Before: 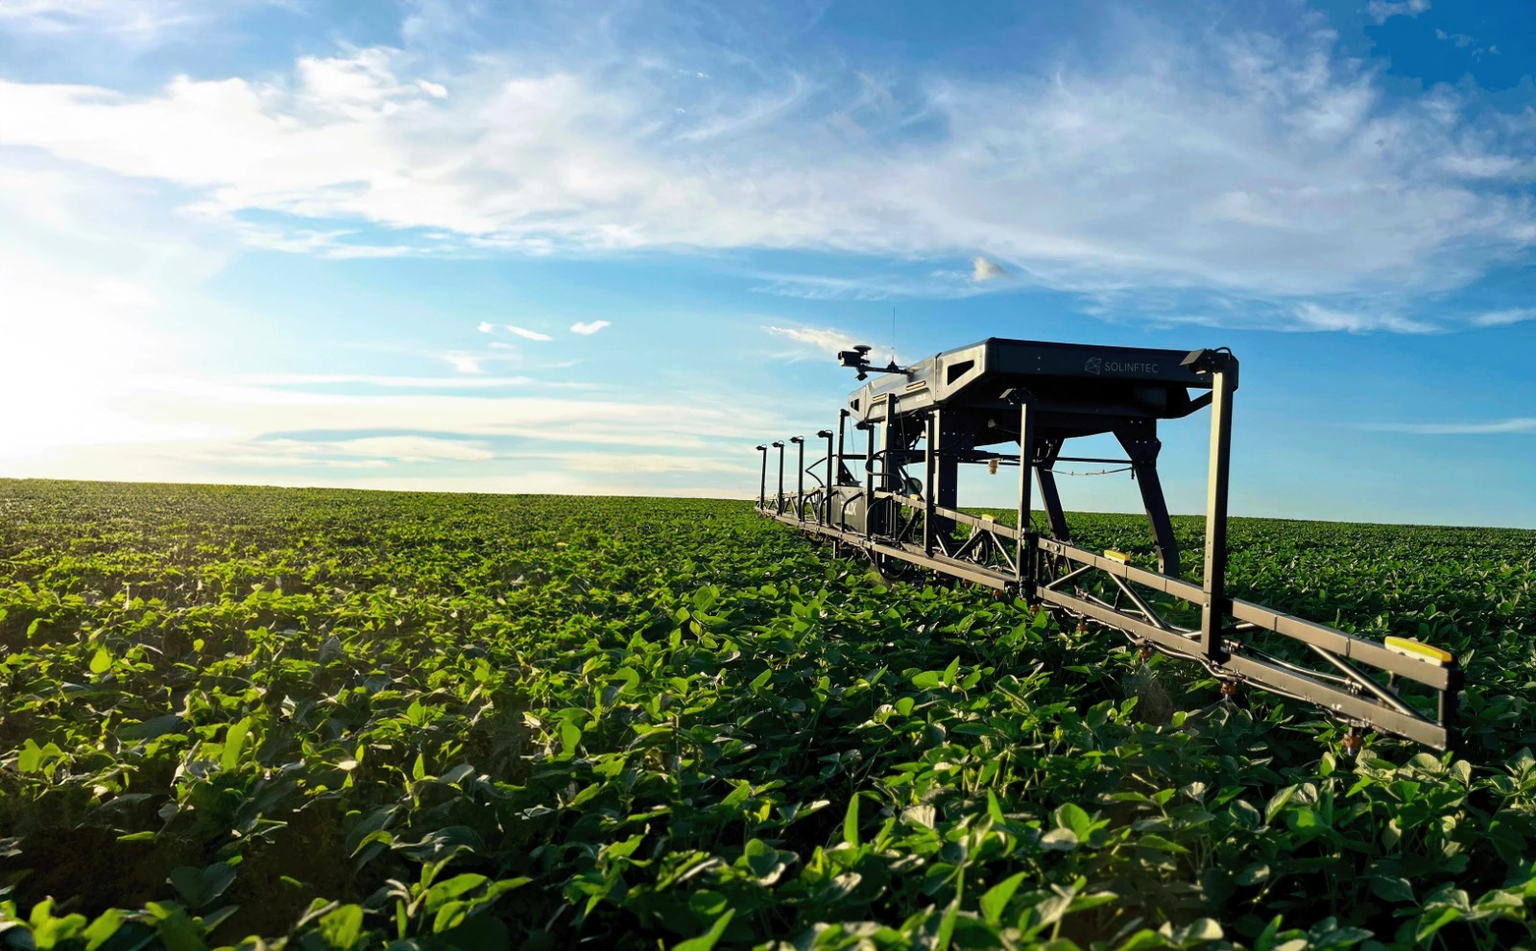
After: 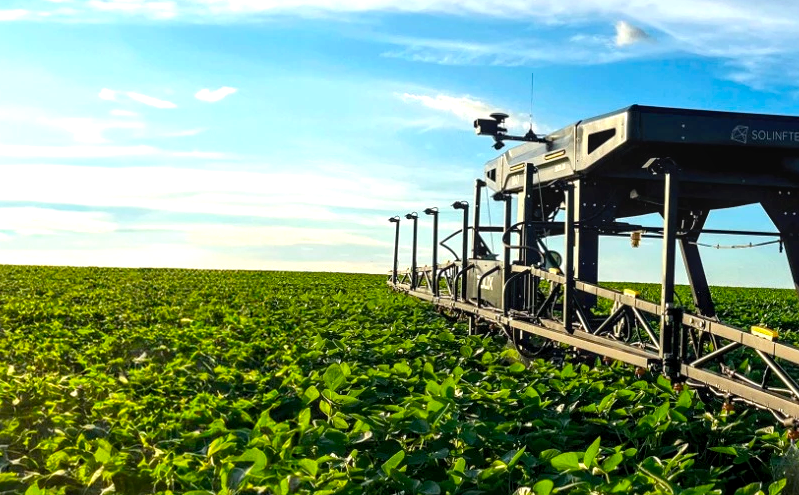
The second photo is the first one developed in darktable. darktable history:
local contrast: detail 130%
exposure: black level correction 0.001, exposure 0.5 EV, compensate exposure bias true, compensate highlight preservation false
color balance rgb: linear chroma grading › shadows -8%, linear chroma grading › global chroma 10%, perceptual saturation grading › global saturation 2%, perceptual saturation grading › highlights -2%, perceptual saturation grading › mid-tones 4%, perceptual saturation grading › shadows 8%, perceptual brilliance grading › global brilliance 2%, perceptual brilliance grading › highlights -4%, global vibrance 16%, saturation formula JzAzBz (2021)
crop: left 25%, top 25%, right 25%, bottom 25%
